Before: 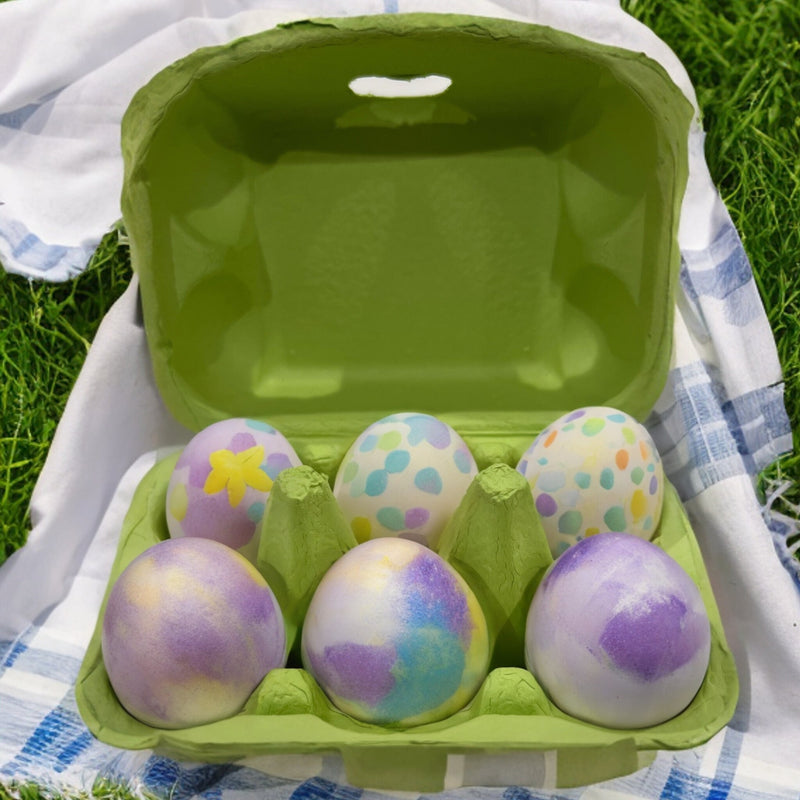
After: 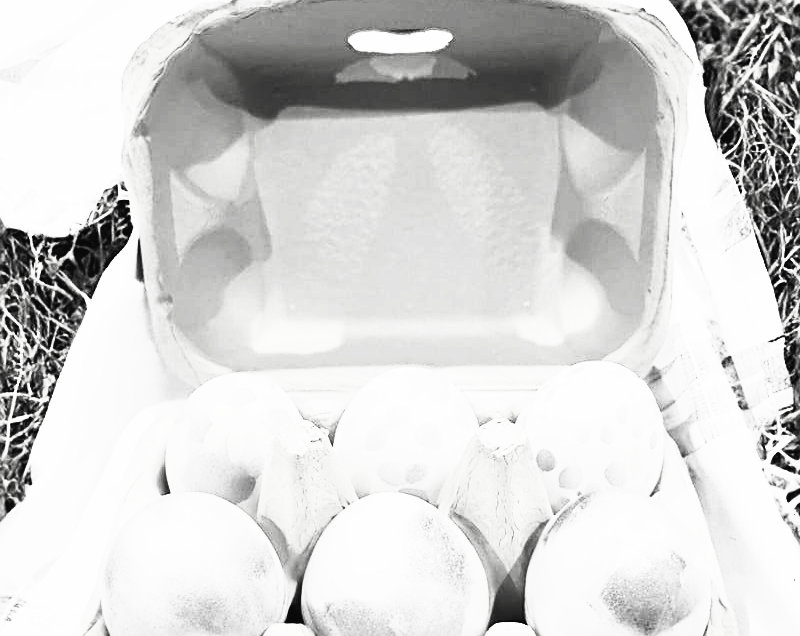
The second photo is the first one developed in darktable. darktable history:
exposure: exposure 0.744 EV, compensate highlight preservation false
crop and rotate: top 5.652%, bottom 14.808%
filmic rgb: black relative exposure -5.12 EV, white relative exposure 3.55 EV, threshold 5.99 EV, hardness 3.17, contrast 1.192, highlights saturation mix -29.88%, preserve chrominance no, color science v5 (2021), contrast in shadows safe, contrast in highlights safe, enable highlight reconstruction true
tone curve: curves: ch0 [(0, 0) (0.003, 0.022) (0.011, 0.025) (0.025, 0.025) (0.044, 0.029) (0.069, 0.042) (0.1, 0.068) (0.136, 0.118) (0.177, 0.176) (0.224, 0.233) (0.277, 0.299) (0.335, 0.371) (0.399, 0.448) (0.468, 0.526) (0.543, 0.605) (0.623, 0.684) (0.709, 0.775) (0.801, 0.869) (0.898, 0.957) (1, 1)], color space Lab, independent channels, preserve colors none
contrast brightness saturation: contrast 0.544, brightness 0.464, saturation -0.991
color zones: curves: ch1 [(0.24, 0.634) (0.75, 0.5)]; ch2 [(0.253, 0.437) (0.745, 0.491)]
sharpen: on, module defaults
